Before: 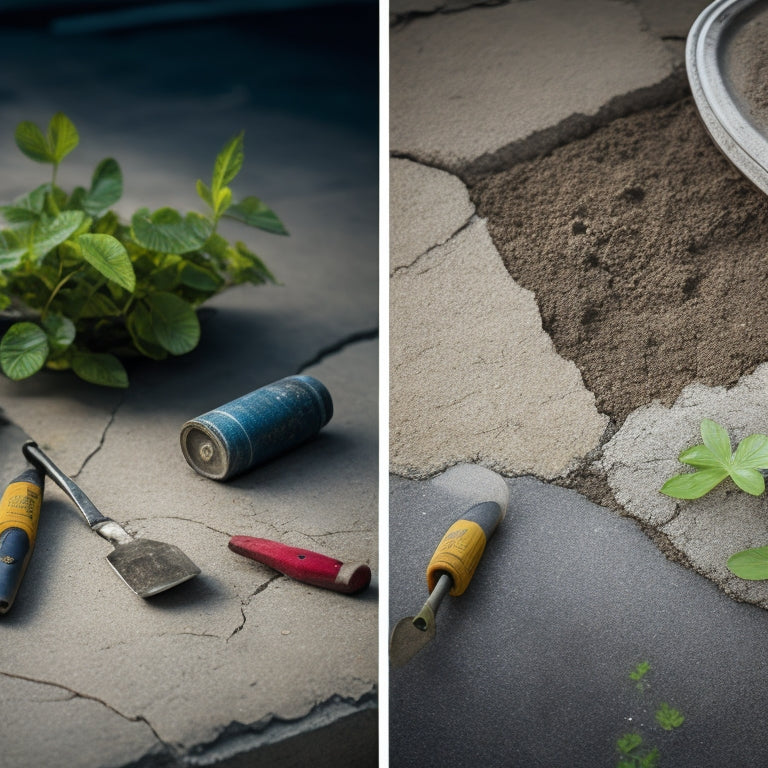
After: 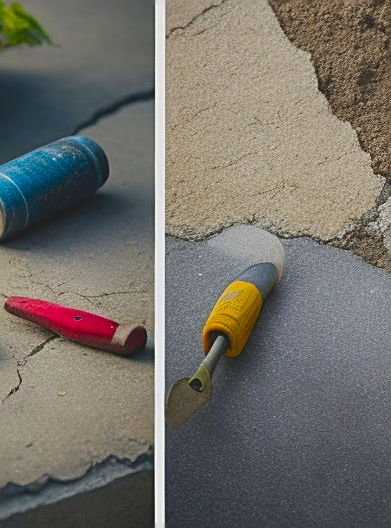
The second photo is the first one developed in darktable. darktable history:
crop and rotate: left 29.237%, top 31.152%, right 19.807%
color balance rgb: perceptual saturation grading › global saturation 20%, global vibrance 20%
sharpen: on, module defaults
contrast brightness saturation: contrast -0.19, saturation 0.19
shadows and highlights: shadows 25, highlights -25
